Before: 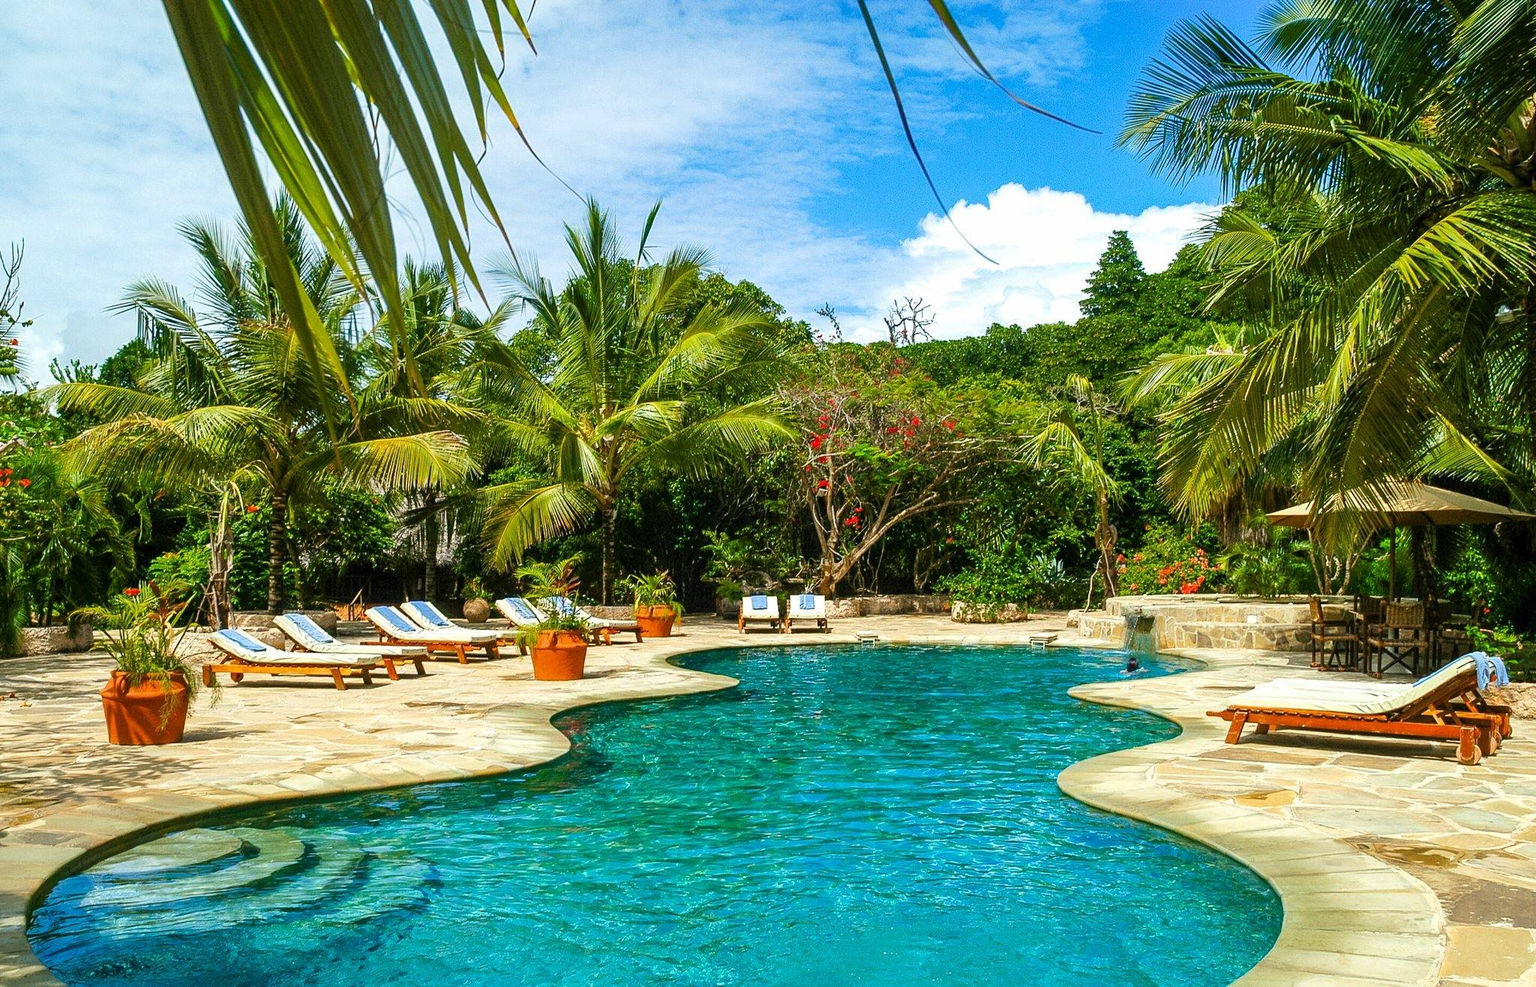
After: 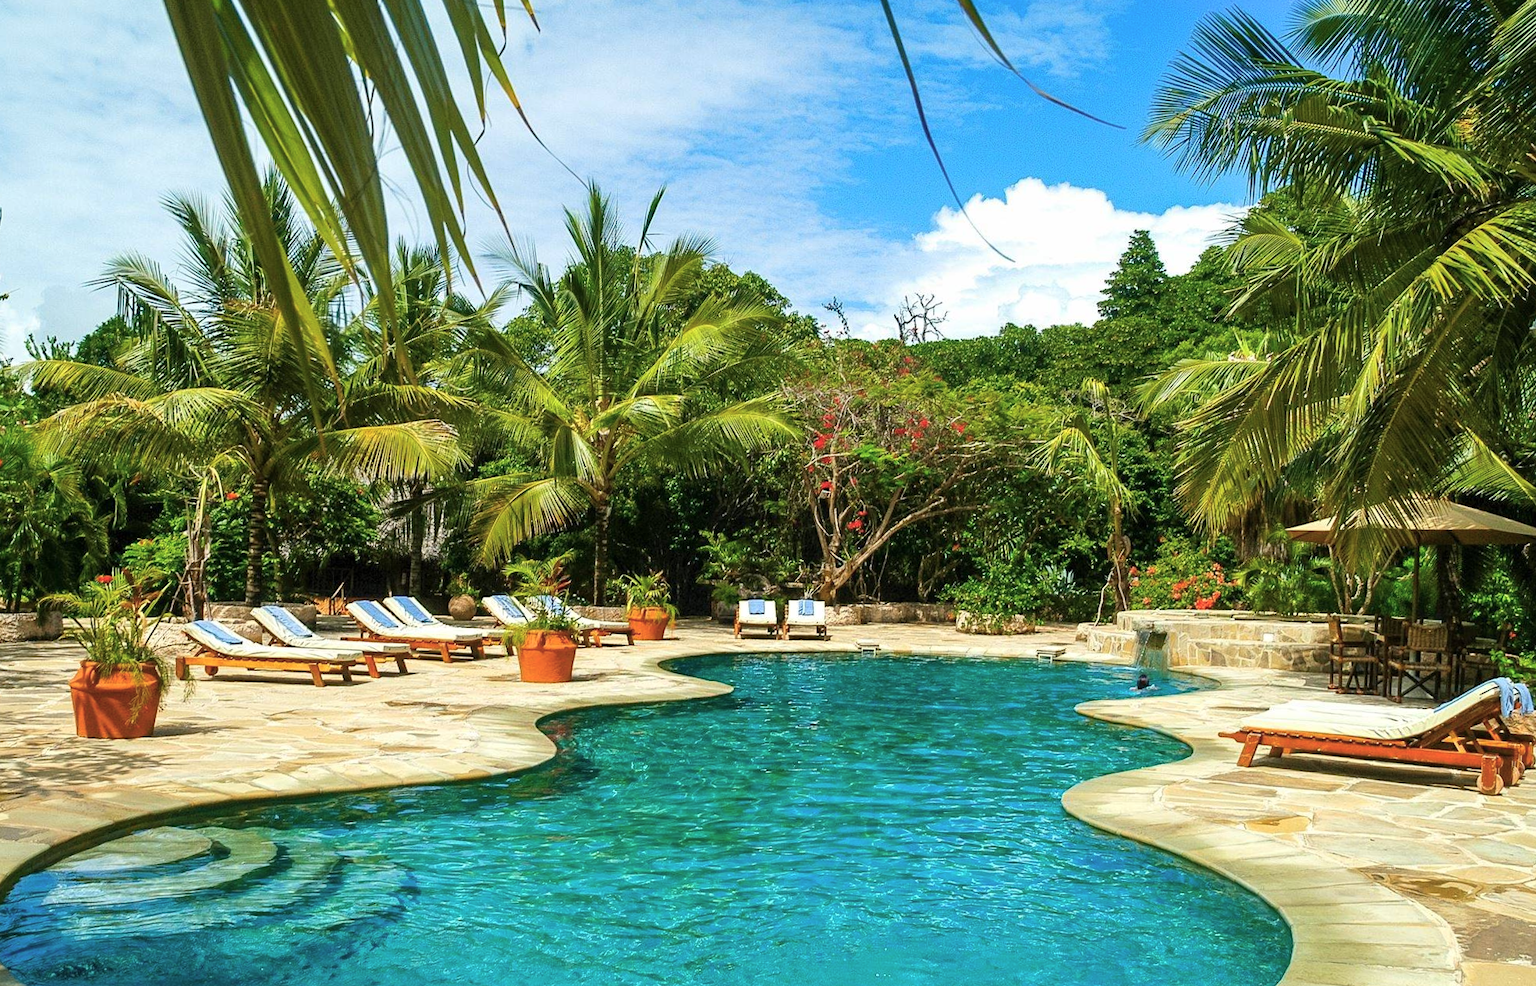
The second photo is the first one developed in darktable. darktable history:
crop and rotate: angle -1.49°
color balance rgb: linear chroma grading › global chroma 0.428%, perceptual saturation grading › global saturation -3.643%, perceptual saturation grading › shadows -2.918%, global vibrance -0.636%, saturation formula JzAzBz (2021)
tone equalizer: on, module defaults
